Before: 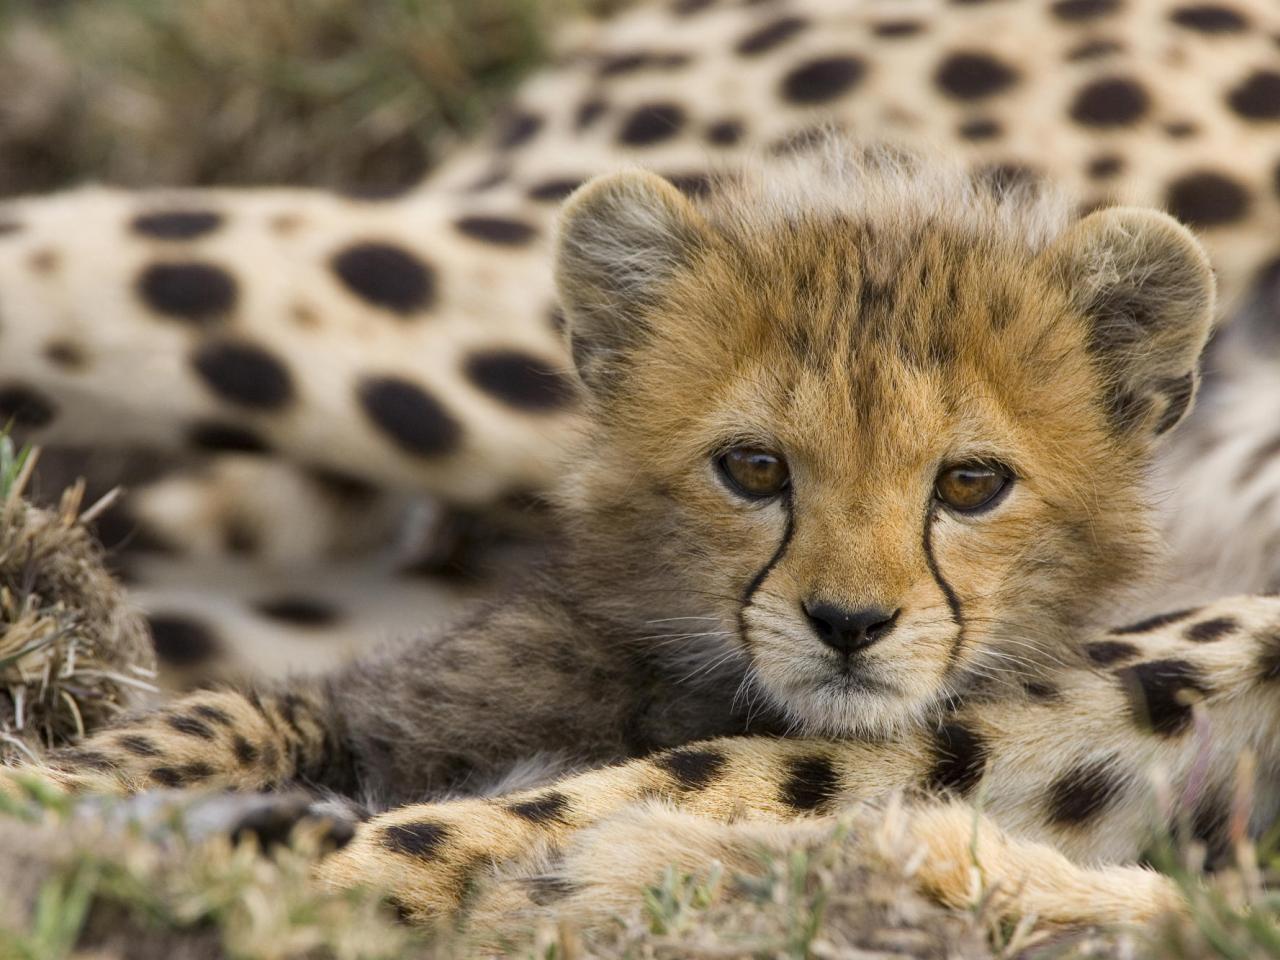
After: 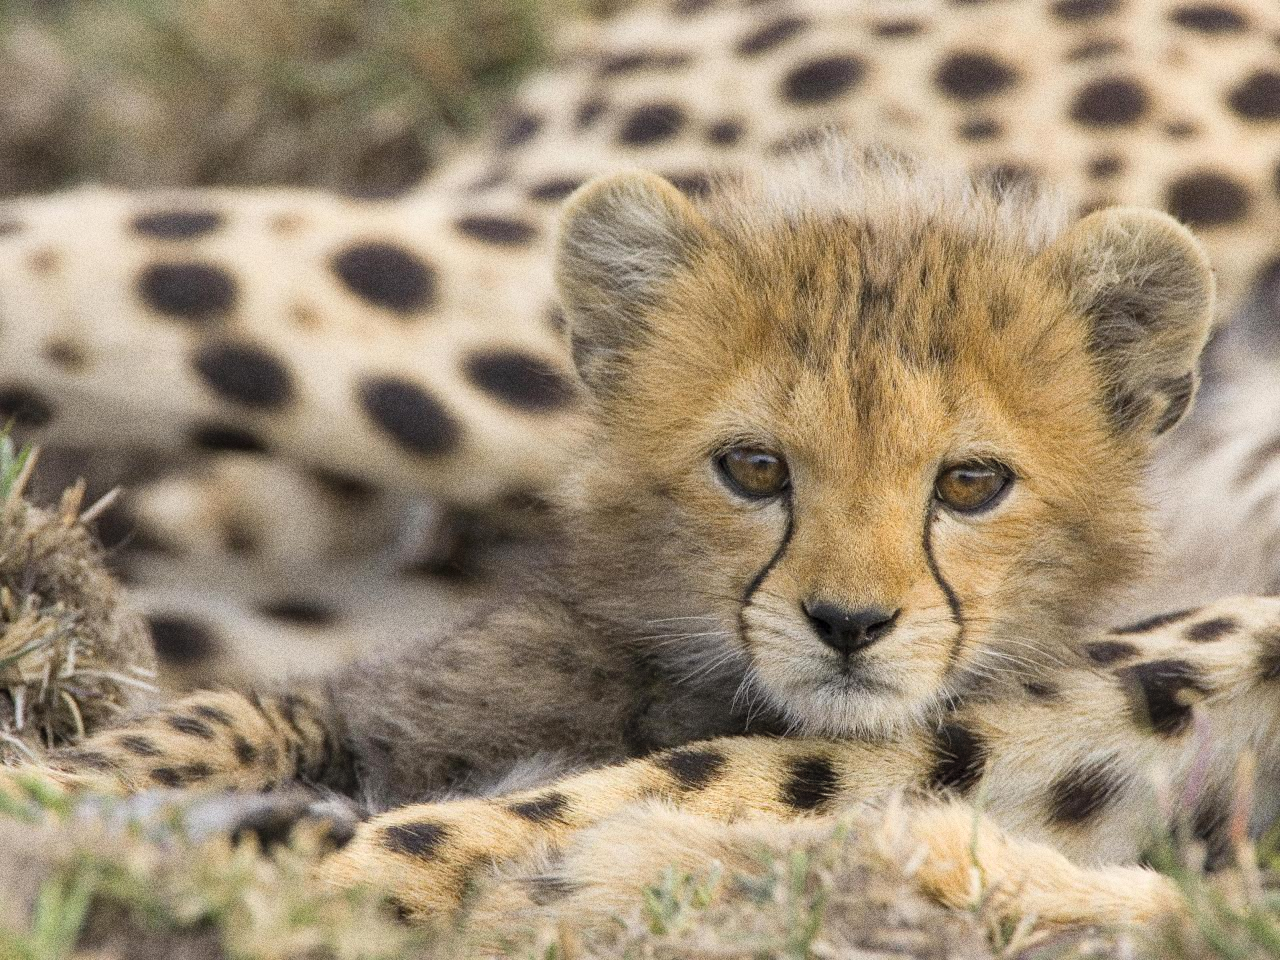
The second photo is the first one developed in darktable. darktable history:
contrast brightness saturation: brightness 0.15
grain: strength 49.07%
